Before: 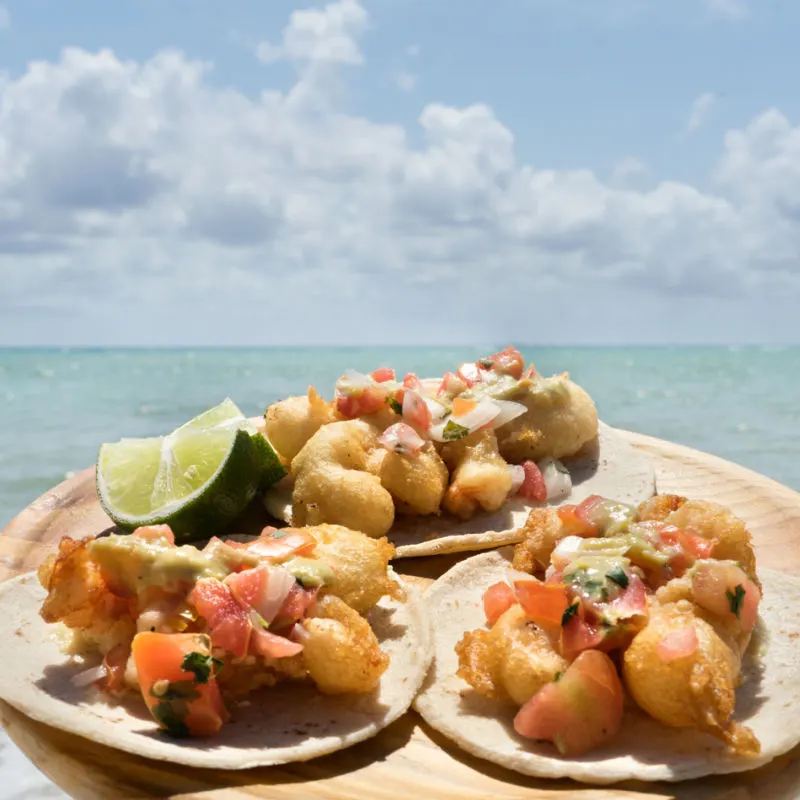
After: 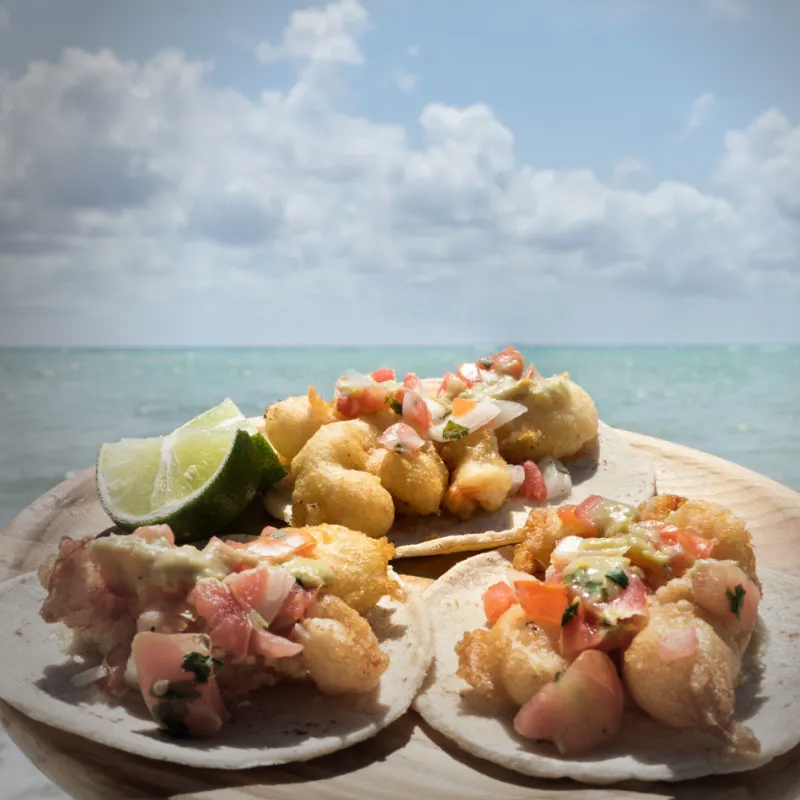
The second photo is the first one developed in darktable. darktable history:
vignetting: fall-off start 73.57%, center (0.22, -0.235)
